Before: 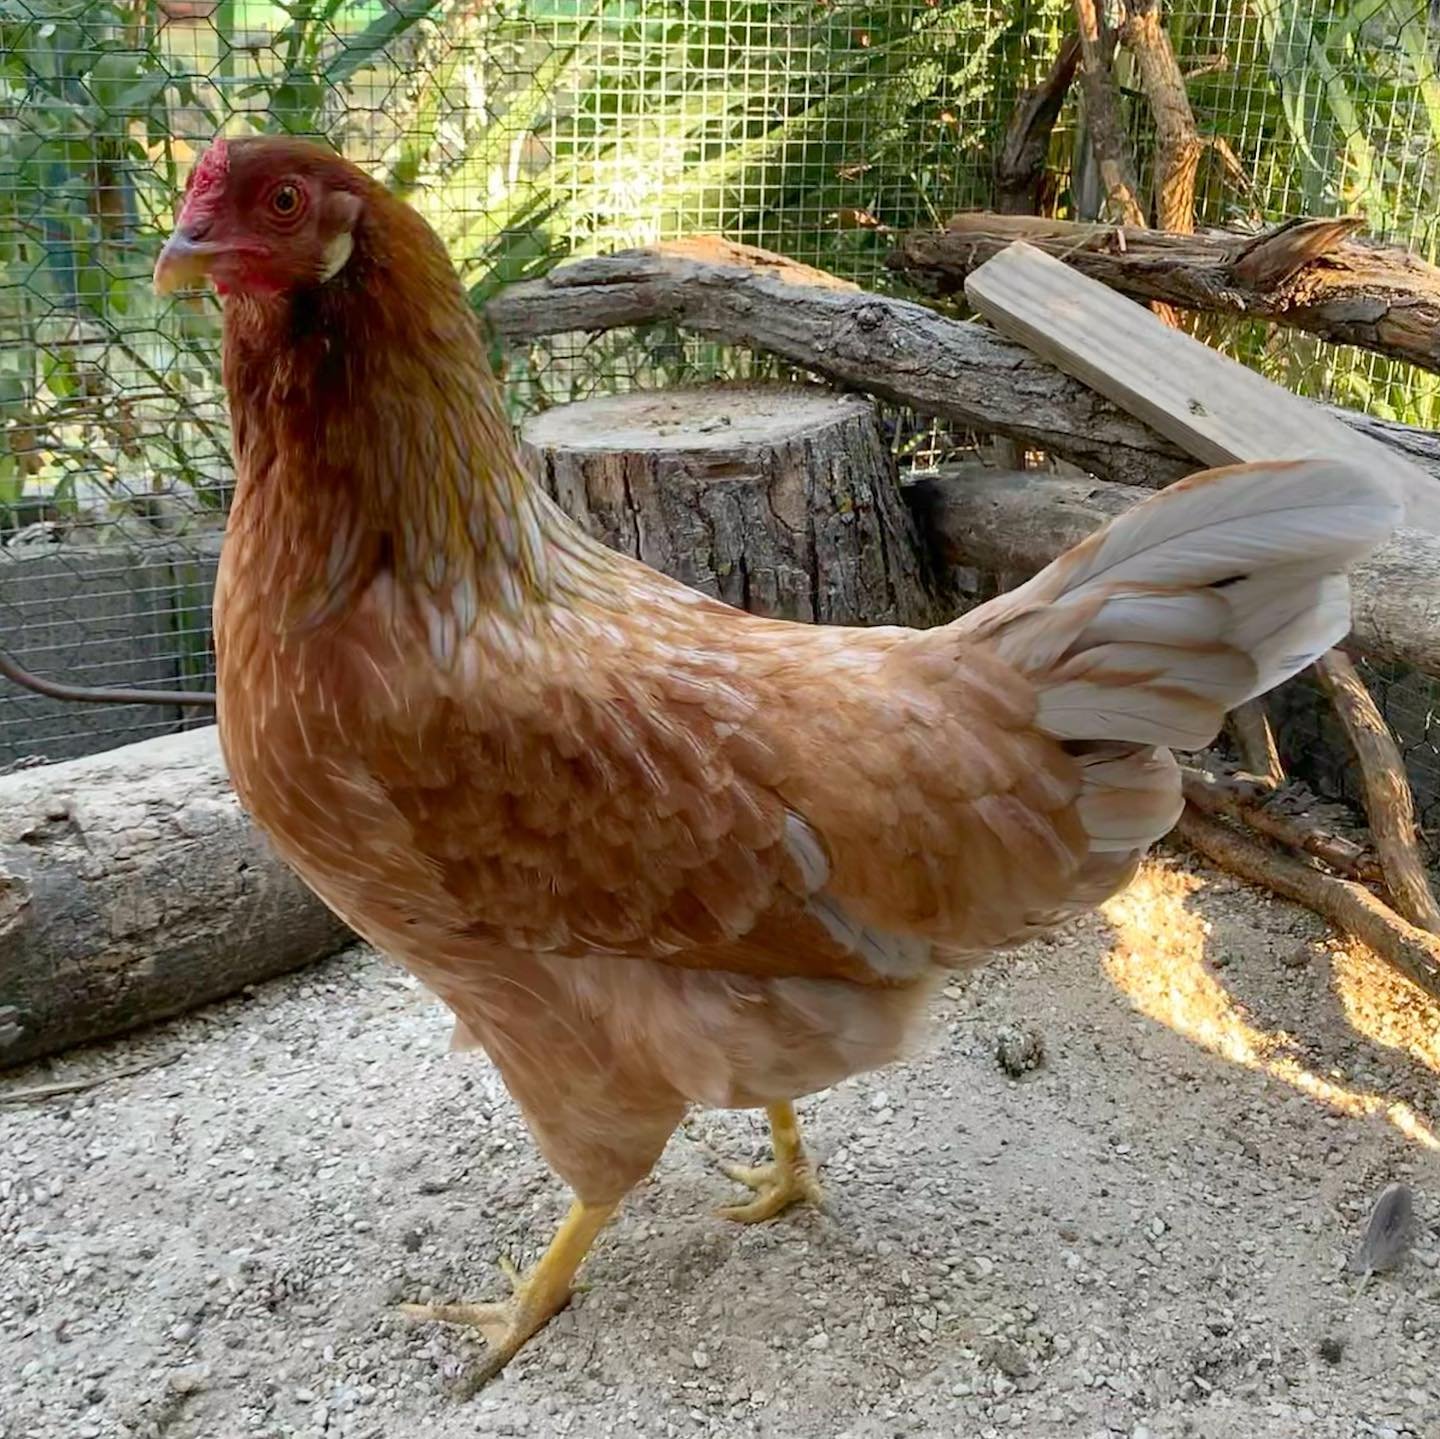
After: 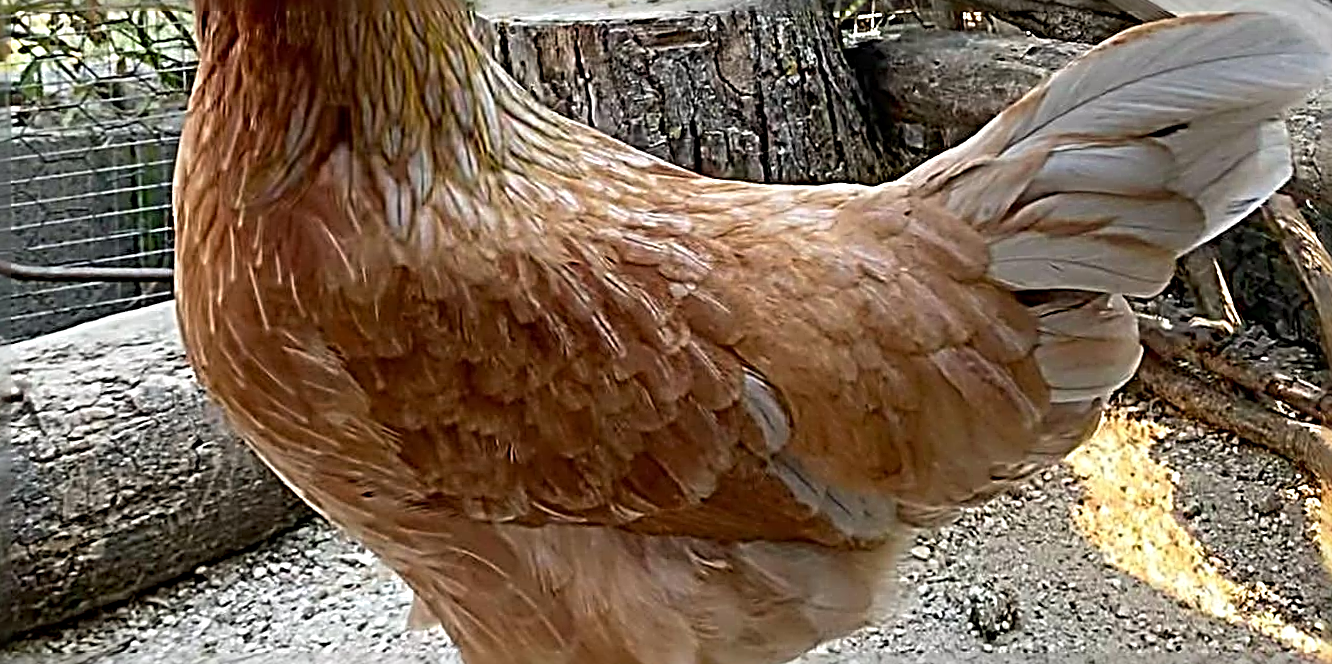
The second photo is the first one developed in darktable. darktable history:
sharpen: radius 4.001, amount 2
crop and rotate: top 26.056%, bottom 25.543%
rotate and perspective: rotation -1.68°, lens shift (vertical) -0.146, crop left 0.049, crop right 0.912, crop top 0.032, crop bottom 0.96
